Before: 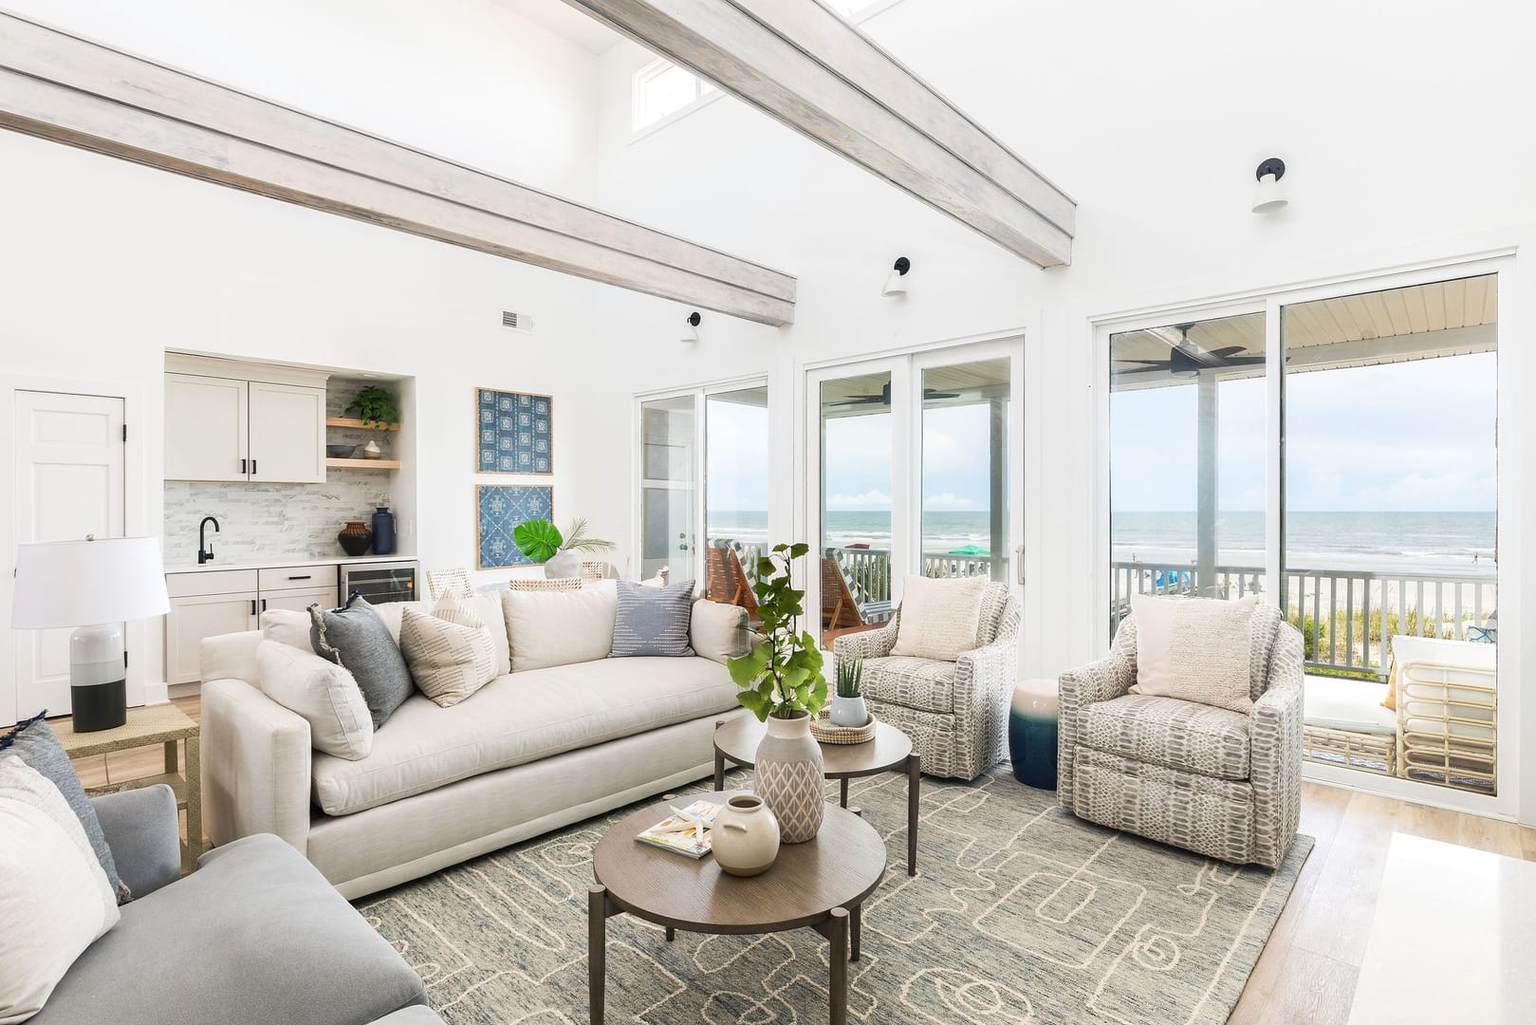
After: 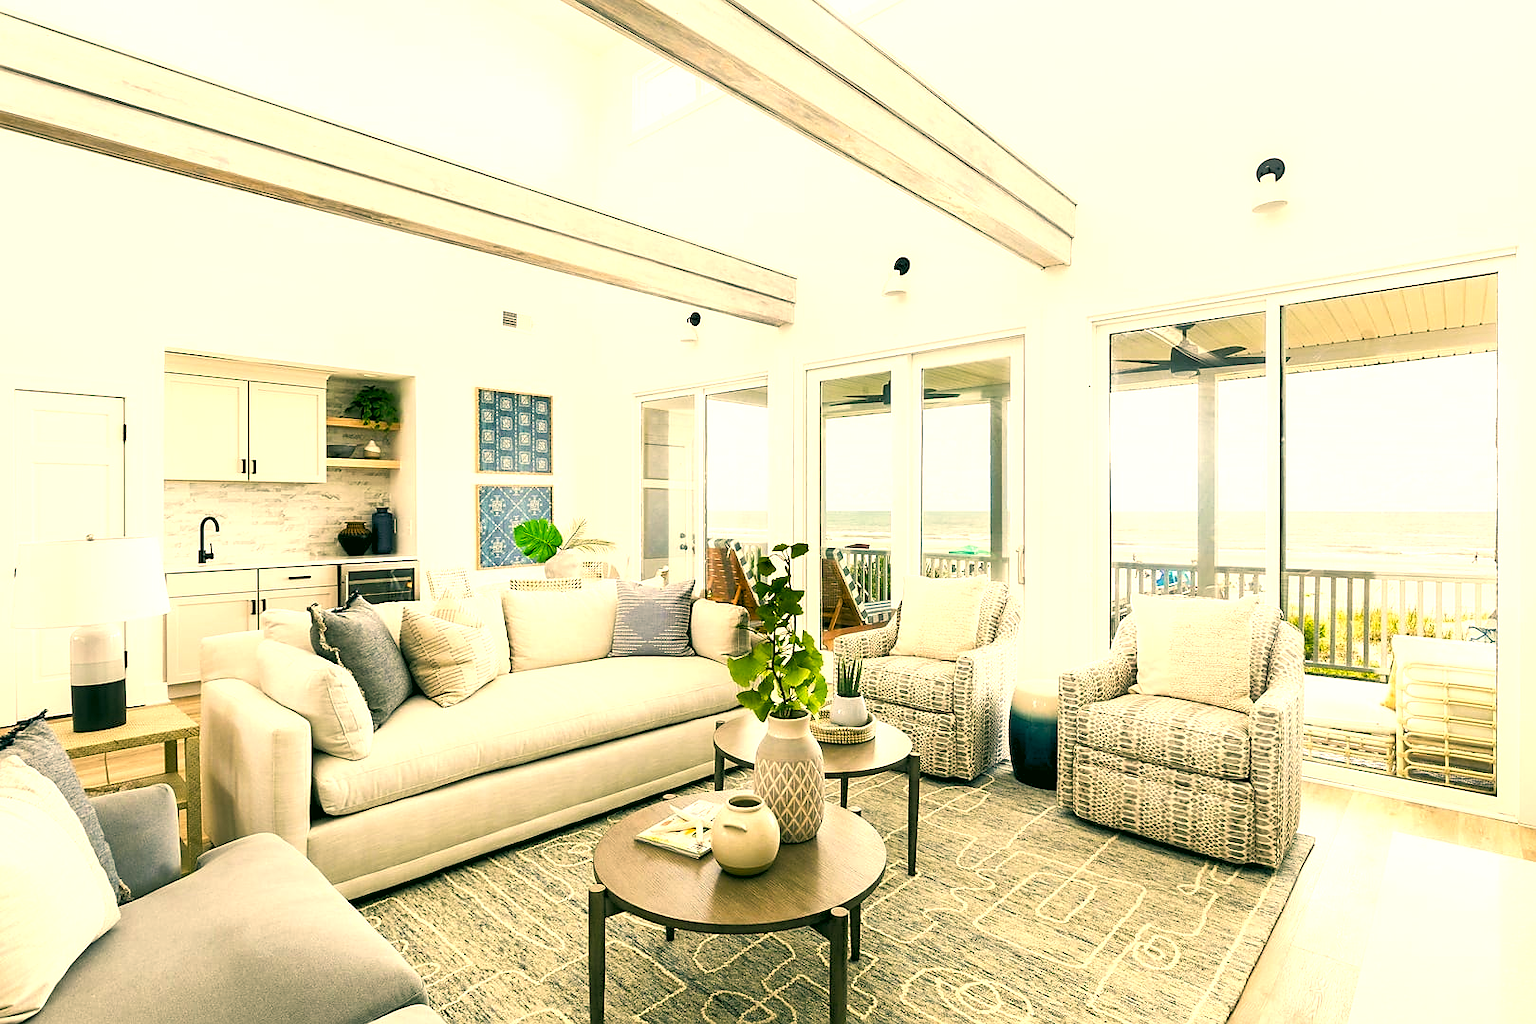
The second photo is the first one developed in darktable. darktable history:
tone curve: curves: ch0 [(0, 0) (0.003, 0.003) (0.011, 0.015) (0.025, 0.031) (0.044, 0.056) (0.069, 0.083) (0.1, 0.113) (0.136, 0.145) (0.177, 0.184) (0.224, 0.225) (0.277, 0.275) (0.335, 0.327) (0.399, 0.385) (0.468, 0.447) (0.543, 0.528) (0.623, 0.611) (0.709, 0.703) (0.801, 0.802) (0.898, 0.902) (1, 1)], preserve colors none
color balance rgb: shadows lift › chroma 1%, shadows lift › hue 217.2°, power › hue 310.8°, highlights gain › chroma 1%, highlights gain › hue 54°, global offset › luminance 0.5%, global offset › hue 171.6°, perceptual saturation grading › global saturation 14.09%, perceptual saturation grading › highlights -25%, perceptual saturation grading › shadows 30%, perceptual brilliance grading › highlights 13.42%, perceptual brilliance grading › mid-tones 8.05%, perceptual brilliance grading › shadows -17.45%, global vibrance 25%
color correction: highlights a* 5.3, highlights b* 24.26, shadows a* -15.58, shadows b* 4.02
rgb levels: levels [[0.013, 0.434, 0.89], [0, 0.5, 1], [0, 0.5, 1]]
sharpen: radius 1.864, amount 0.398, threshold 1.271
